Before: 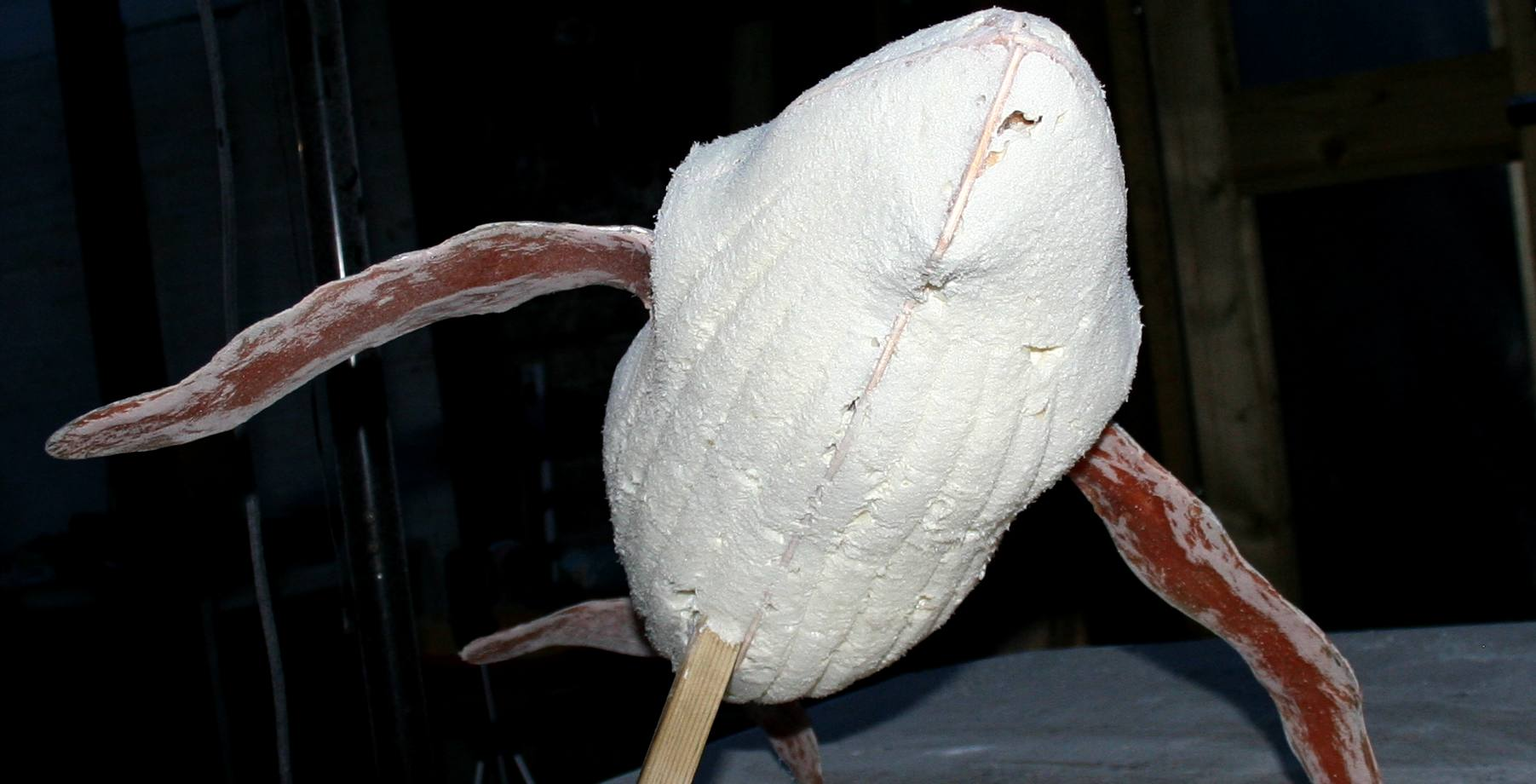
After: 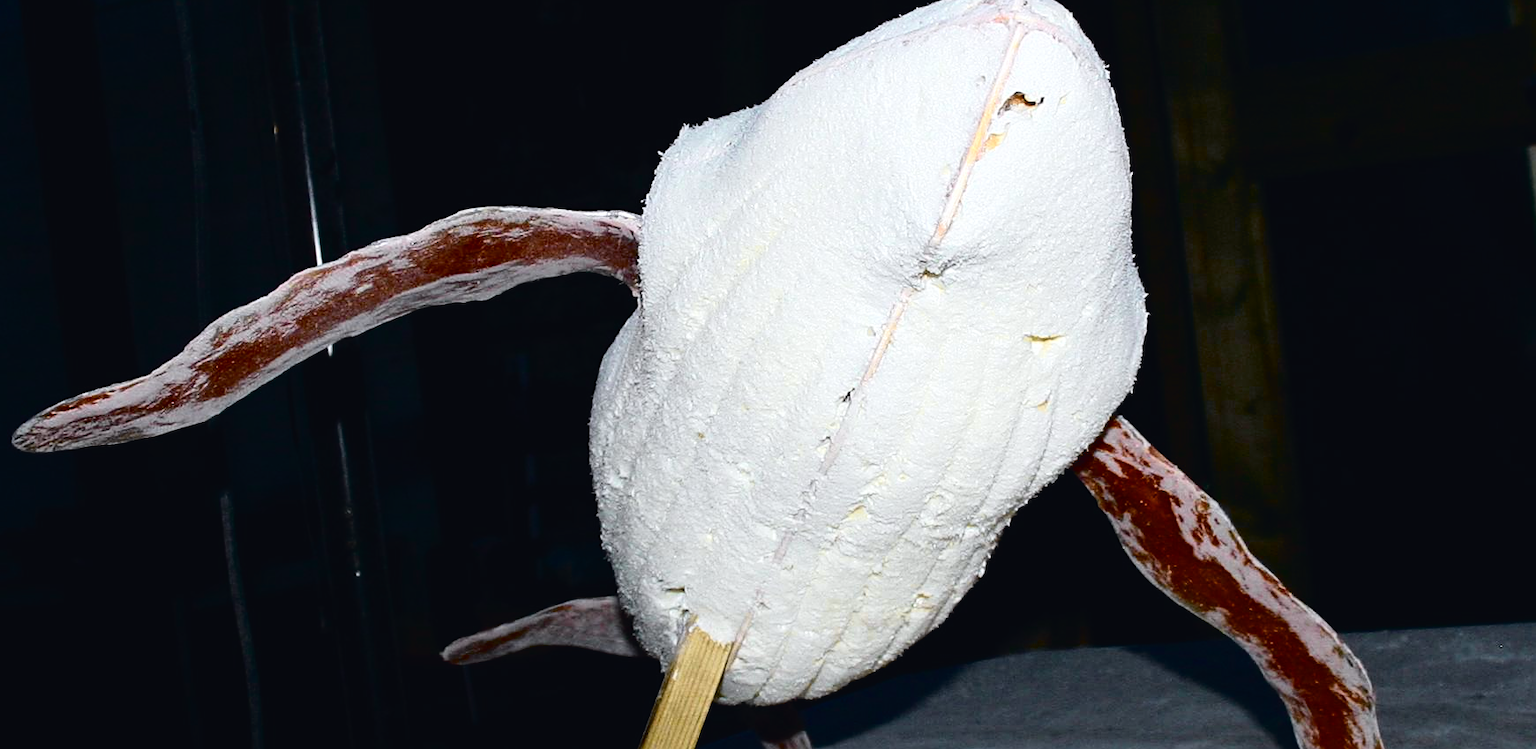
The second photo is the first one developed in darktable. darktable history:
crop: left 2.224%, top 2.829%, right 1.177%, bottom 4.863%
sharpen: amount 0.207
color balance rgb: highlights gain › luminance 14.772%, perceptual saturation grading › global saturation 25.9%, saturation formula JzAzBz (2021)
tone curve: curves: ch0 [(0, 0.023) (0.104, 0.058) (0.21, 0.162) (0.469, 0.524) (0.579, 0.65) (0.725, 0.8) (0.858, 0.903) (1, 0.974)]; ch1 [(0, 0) (0.414, 0.395) (0.447, 0.447) (0.502, 0.501) (0.521, 0.512) (0.566, 0.566) (0.618, 0.61) (0.654, 0.642) (1, 1)]; ch2 [(0, 0) (0.369, 0.388) (0.437, 0.453) (0.492, 0.485) (0.524, 0.508) (0.553, 0.566) (0.583, 0.608) (1, 1)], color space Lab, independent channels, preserve colors none
